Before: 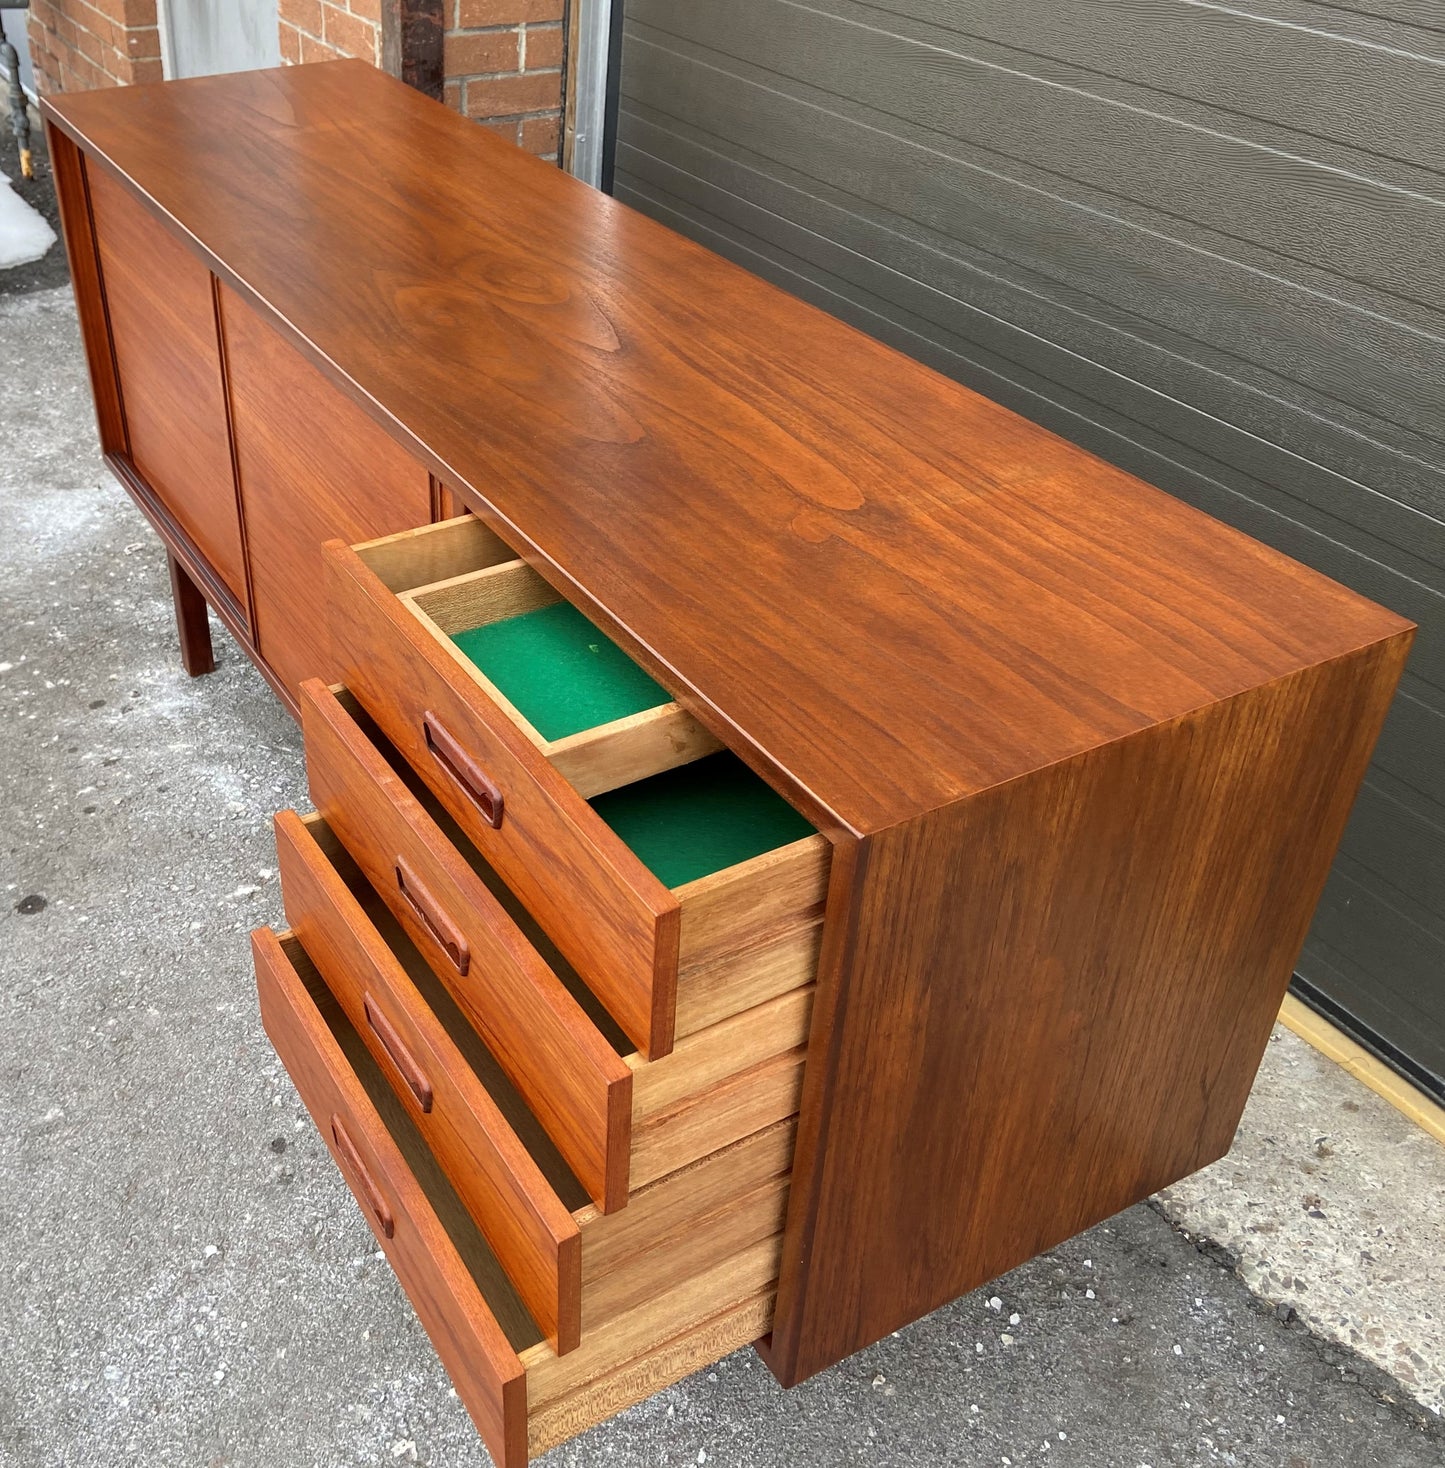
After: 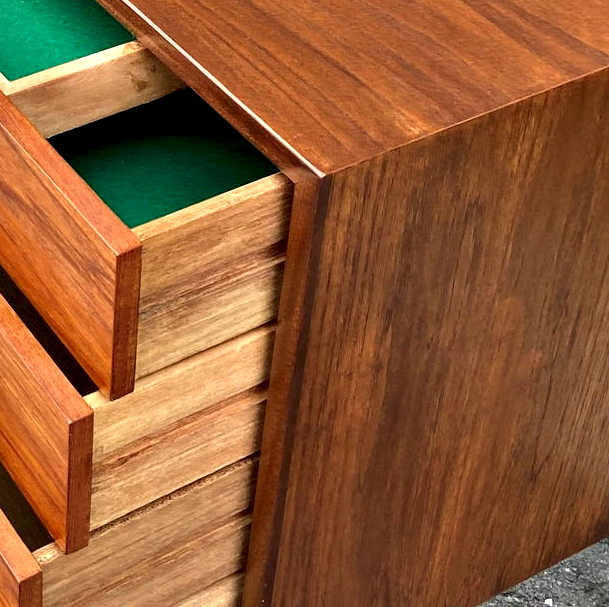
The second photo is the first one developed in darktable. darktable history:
shadows and highlights: low approximation 0.01, soften with gaussian
contrast equalizer: y [[0.6 ×6], [0.55 ×6], [0 ×6], [0 ×6], [0 ×6]]
crop: left 37.31%, top 45.052%, right 20.478%, bottom 13.56%
